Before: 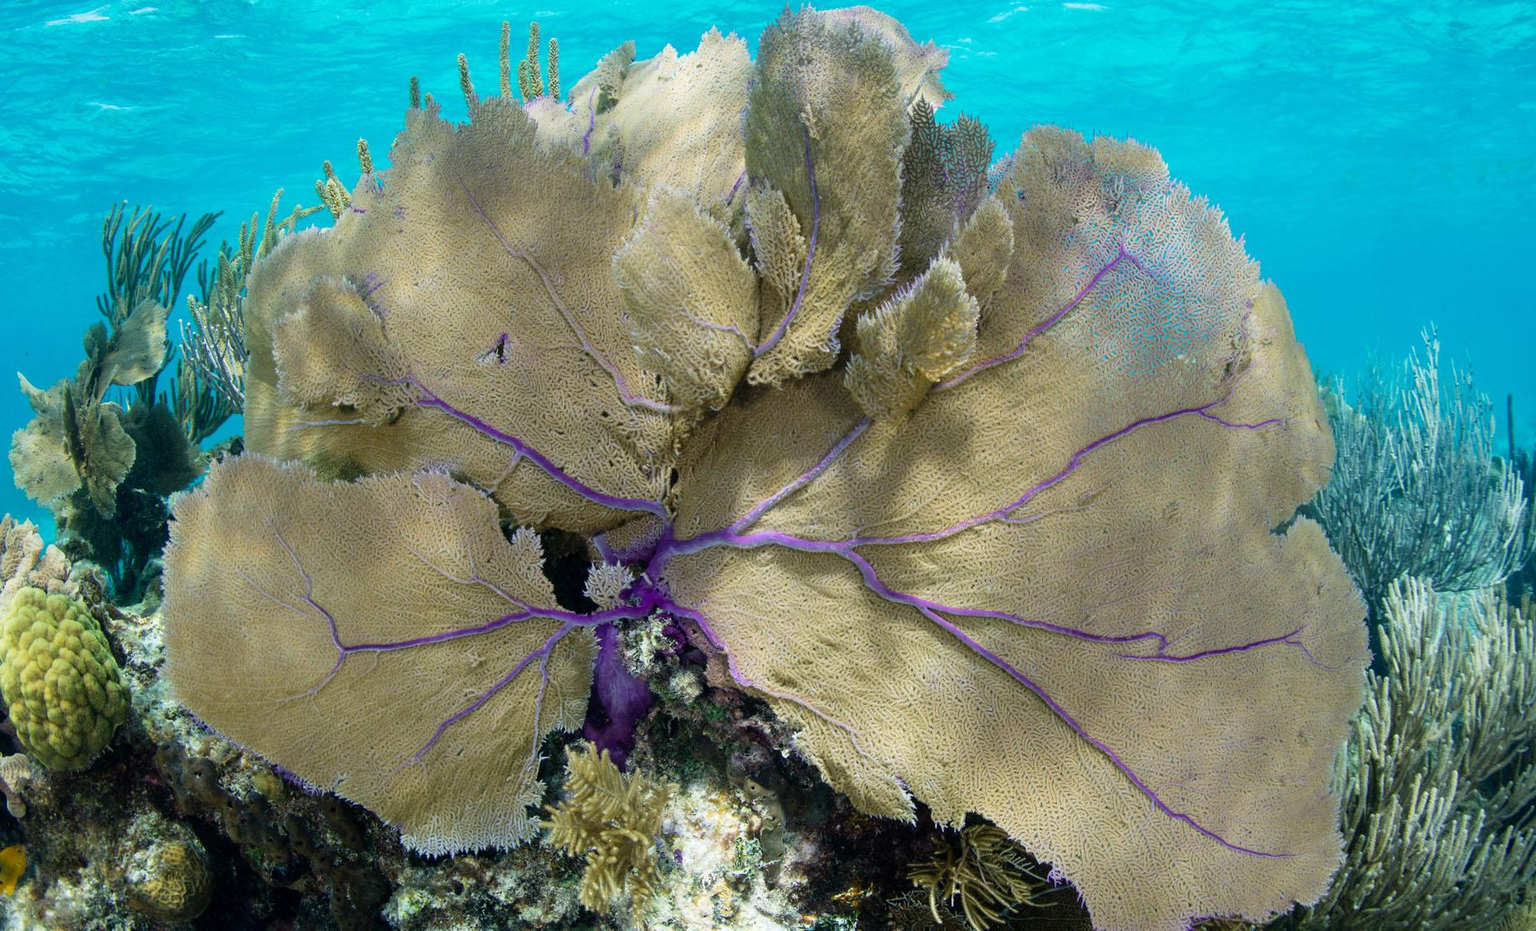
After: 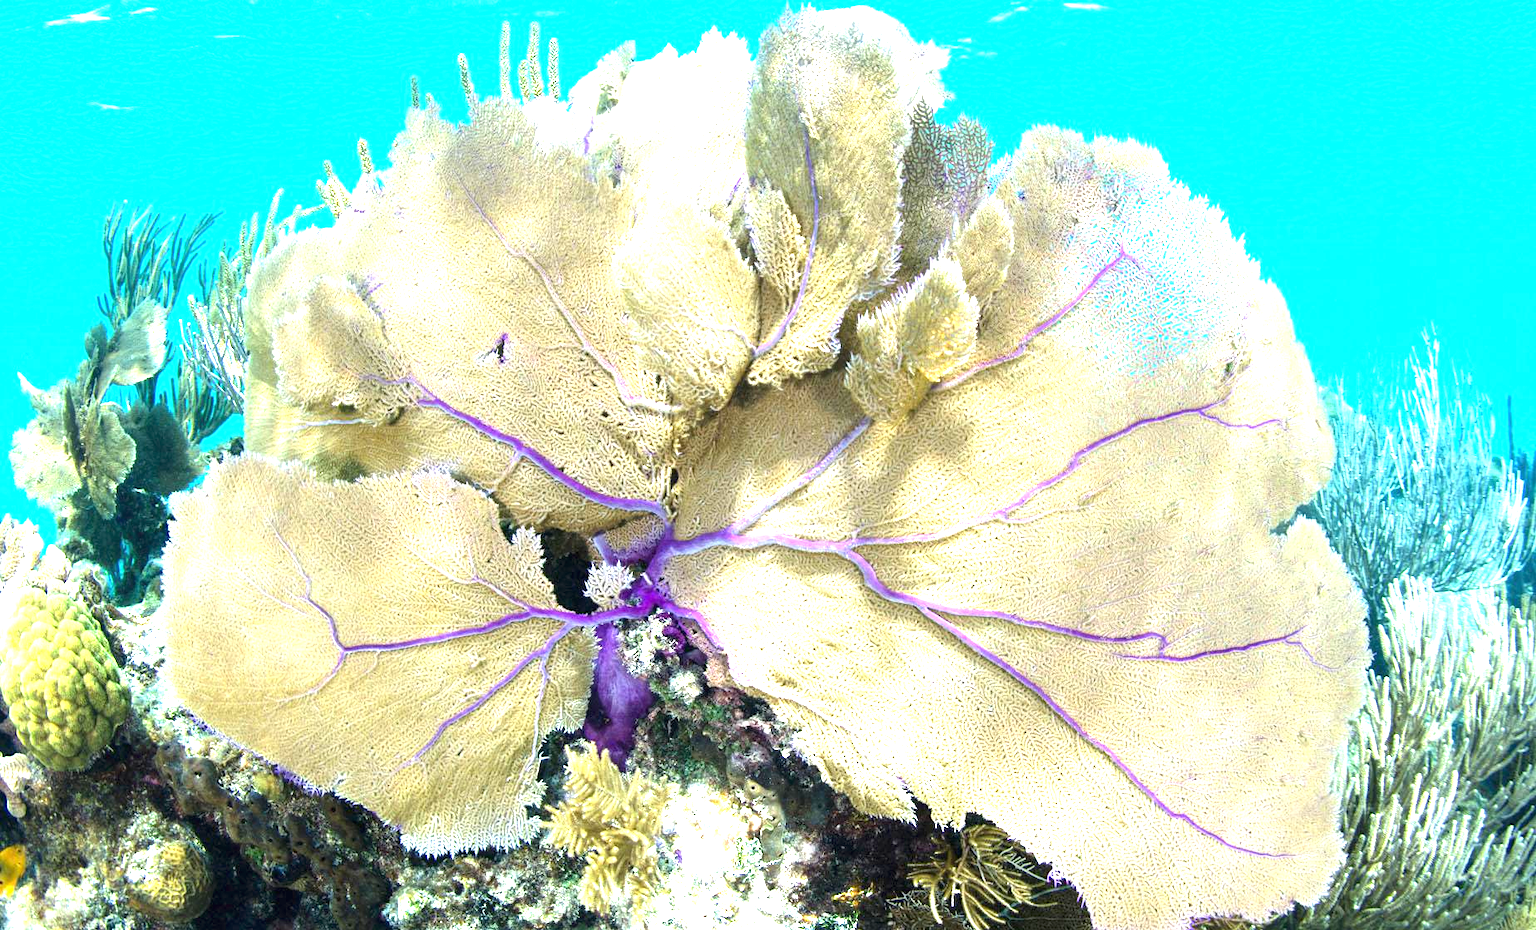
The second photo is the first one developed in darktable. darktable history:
exposure: black level correction 0, exposure 1.958 EV, compensate exposure bias true, compensate highlight preservation false
